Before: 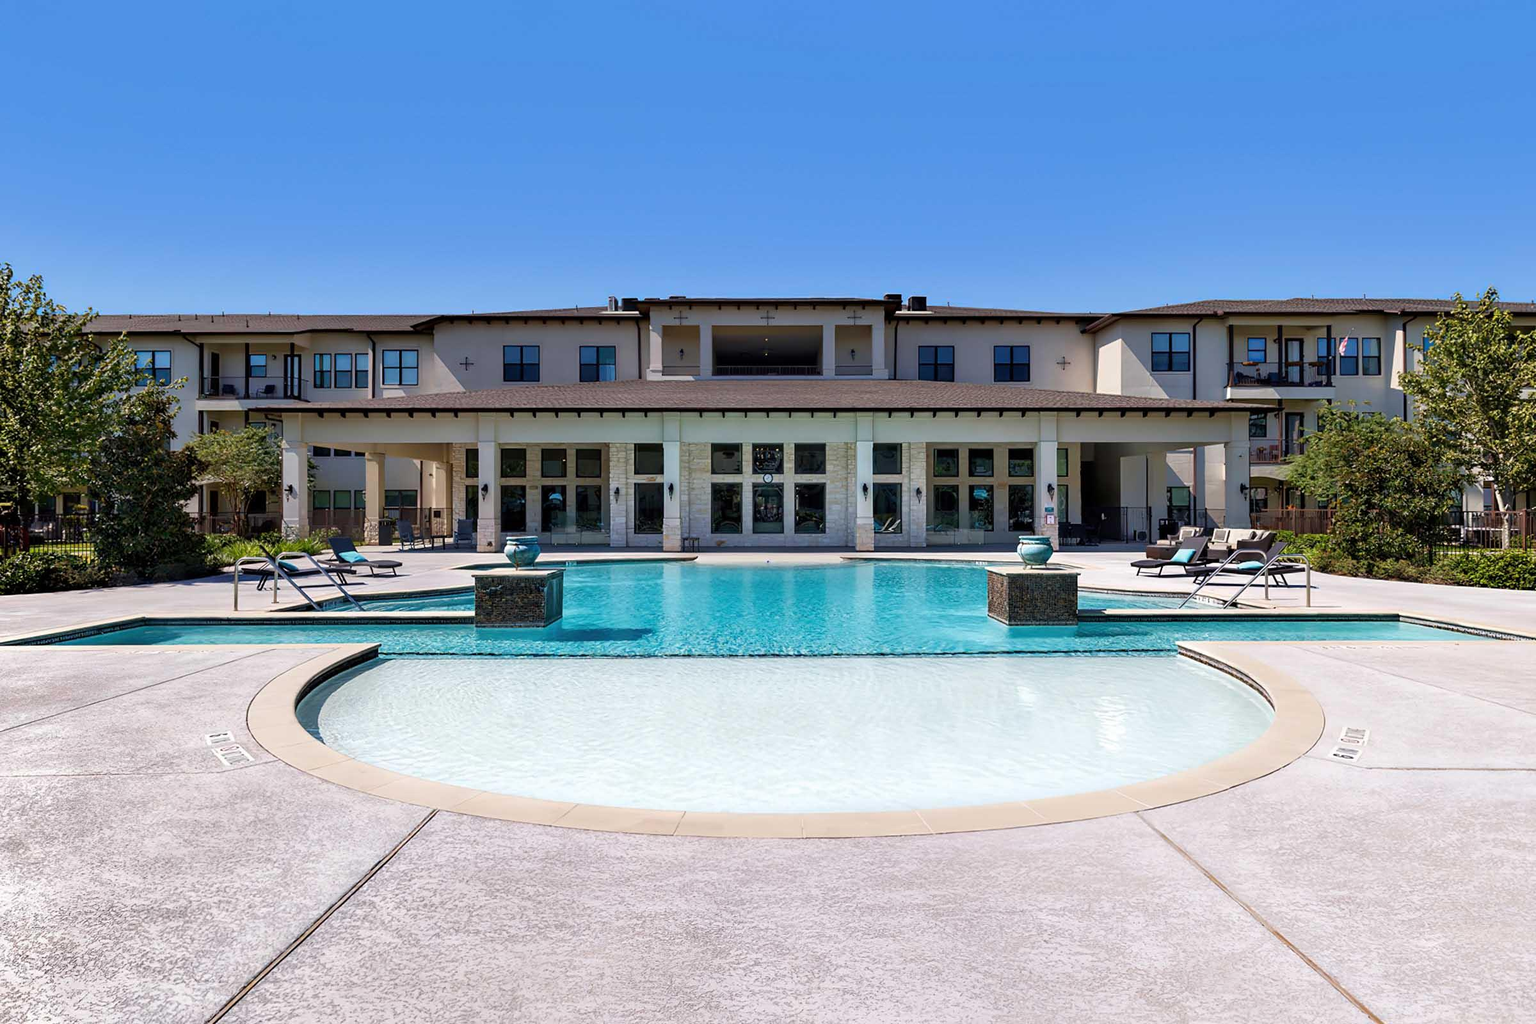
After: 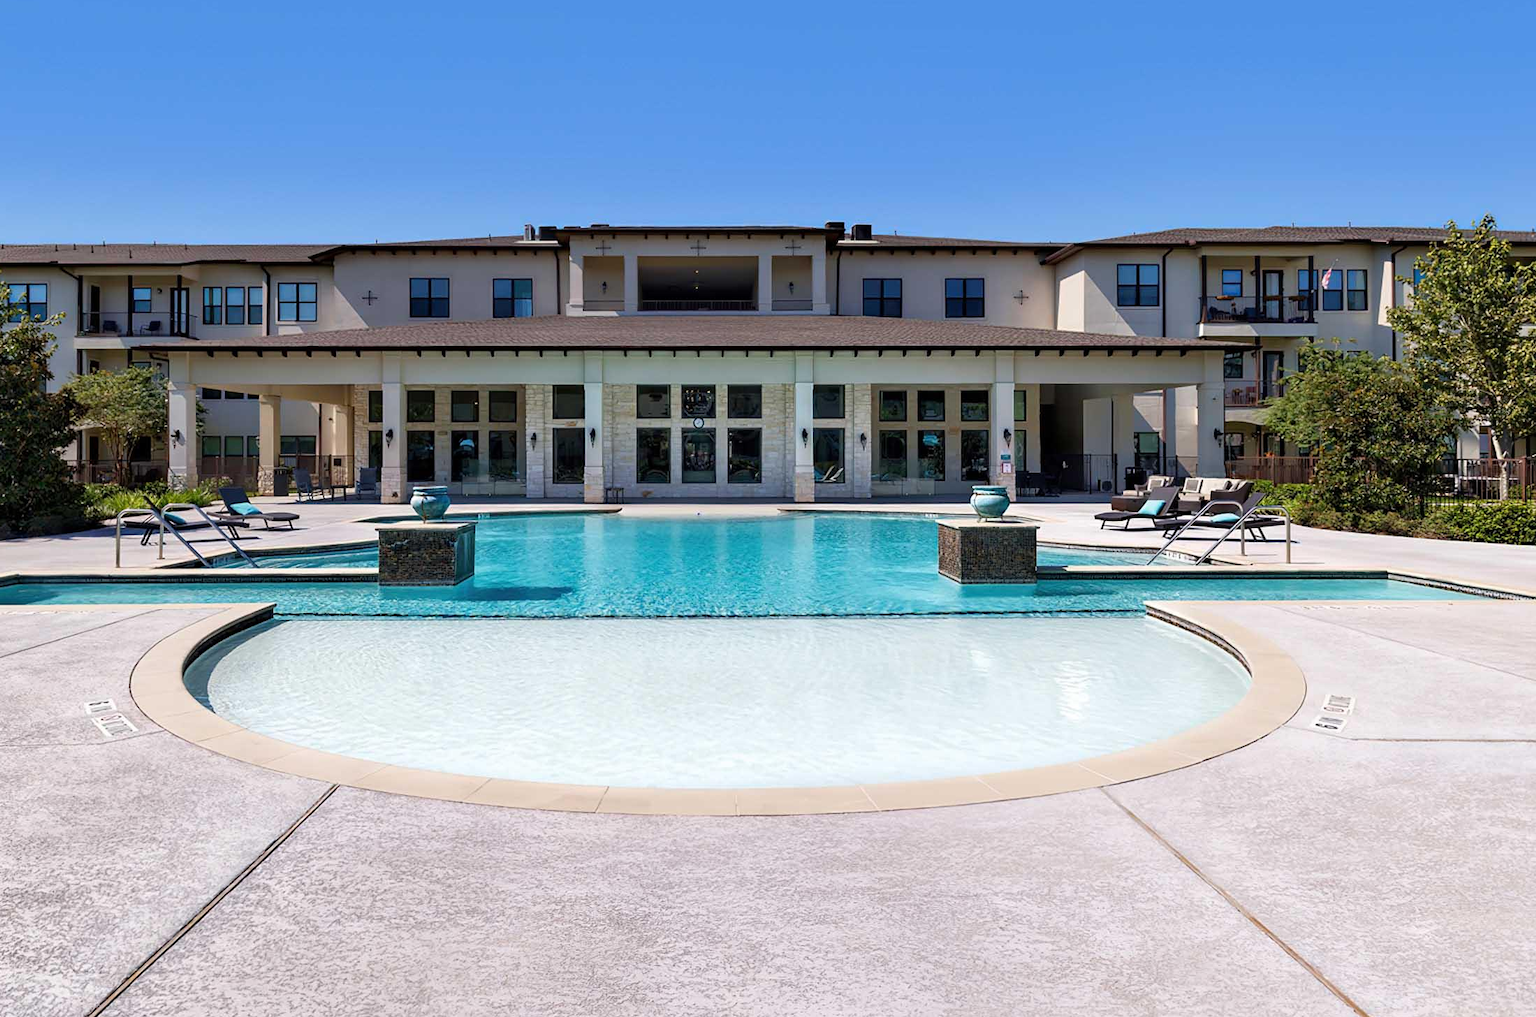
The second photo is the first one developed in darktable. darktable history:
crop and rotate: left 8.352%, top 8.911%
